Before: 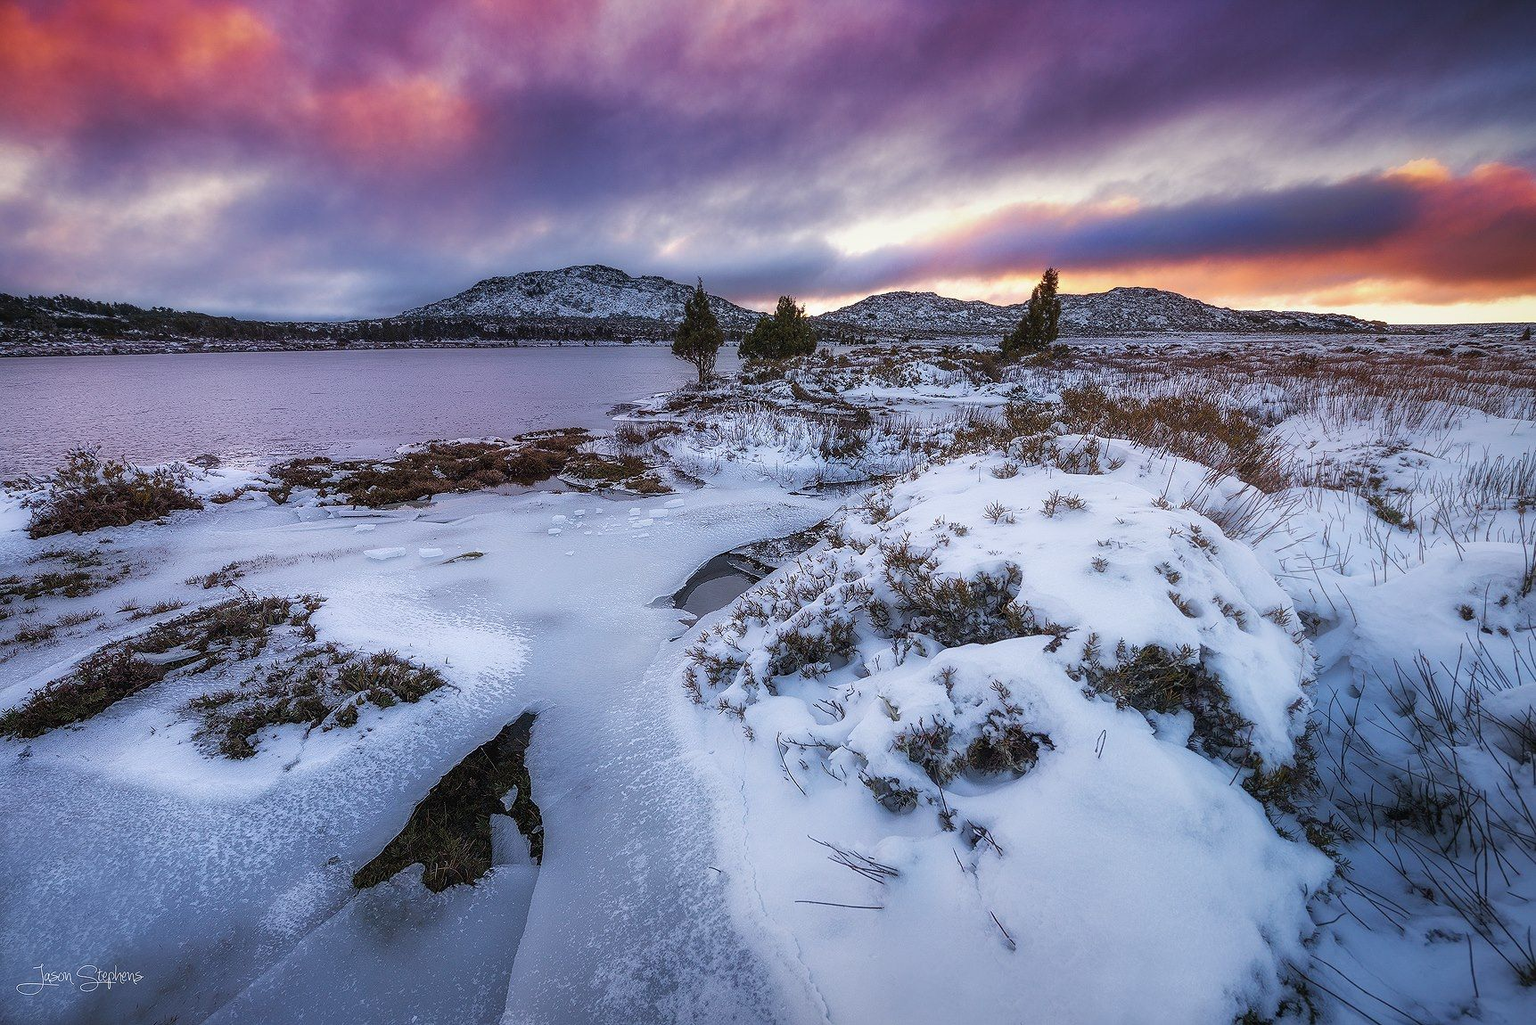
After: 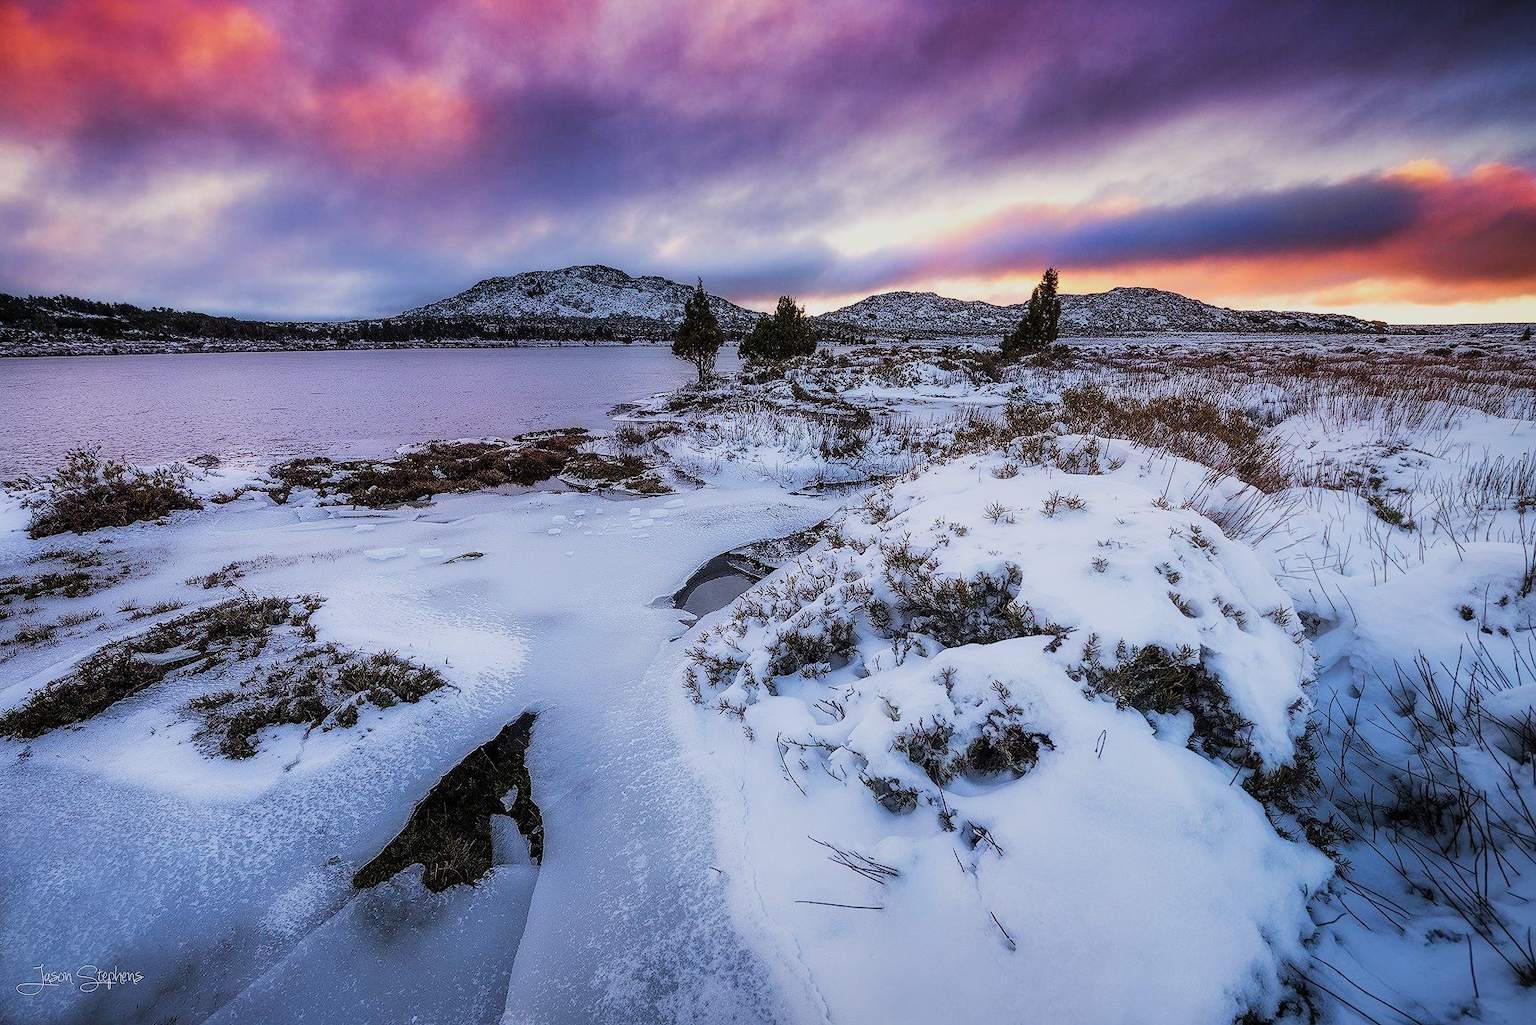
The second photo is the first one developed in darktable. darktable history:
filmic rgb: black relative exposure -7.49 EV, white relative exposure 5 EV, hardness 3.33, contrast 1.297, contrast in shadows safe
exposure: exposure 0.129 EV, compensate highlight preservation false
contrast brightness saturation: saturation 0.132
